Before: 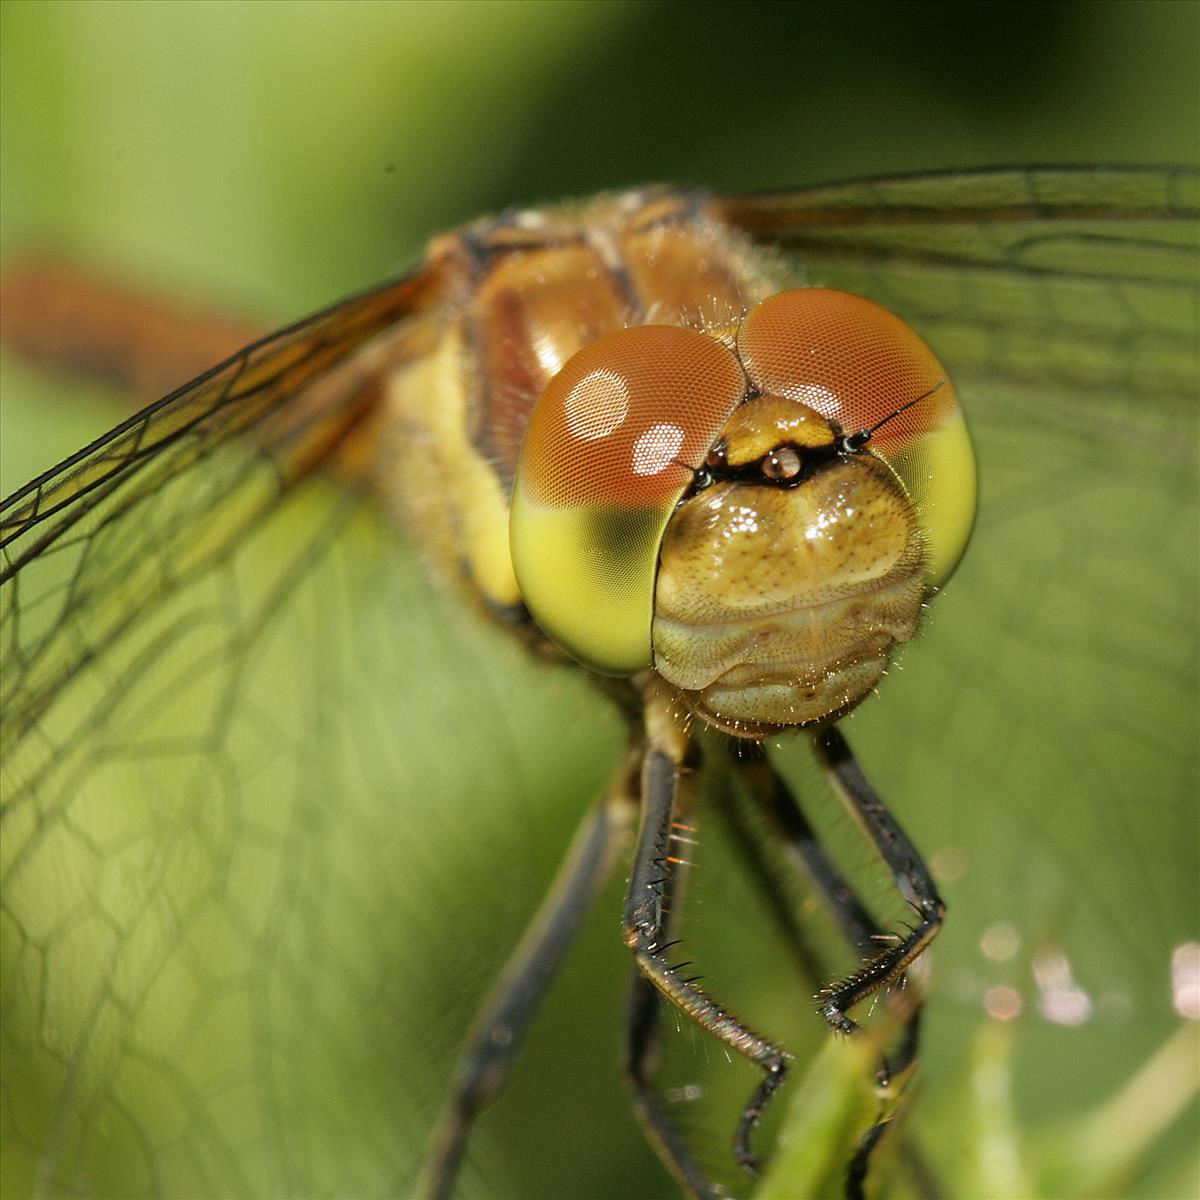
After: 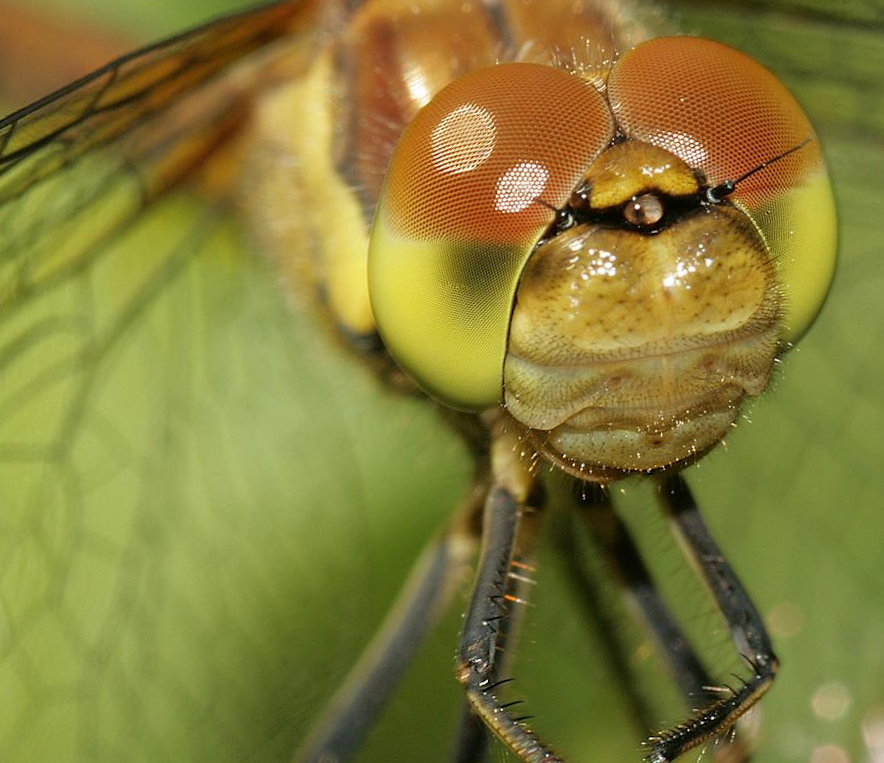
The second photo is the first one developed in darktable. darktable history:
crop and rotate: angle -3.69°, left 9.824%, top 20.511%, right 11.906%, bottom 11.863%
